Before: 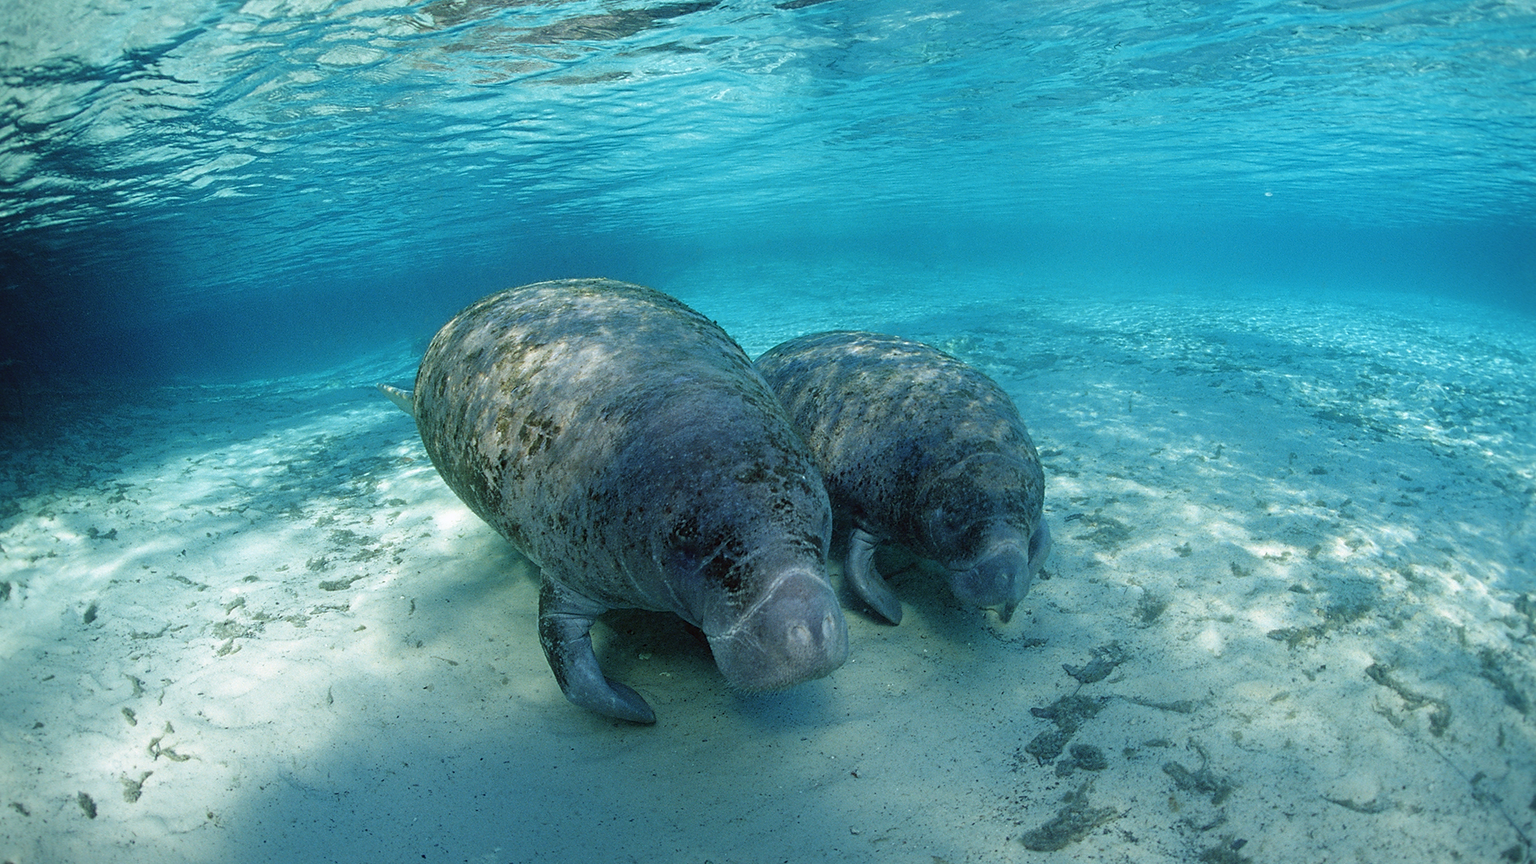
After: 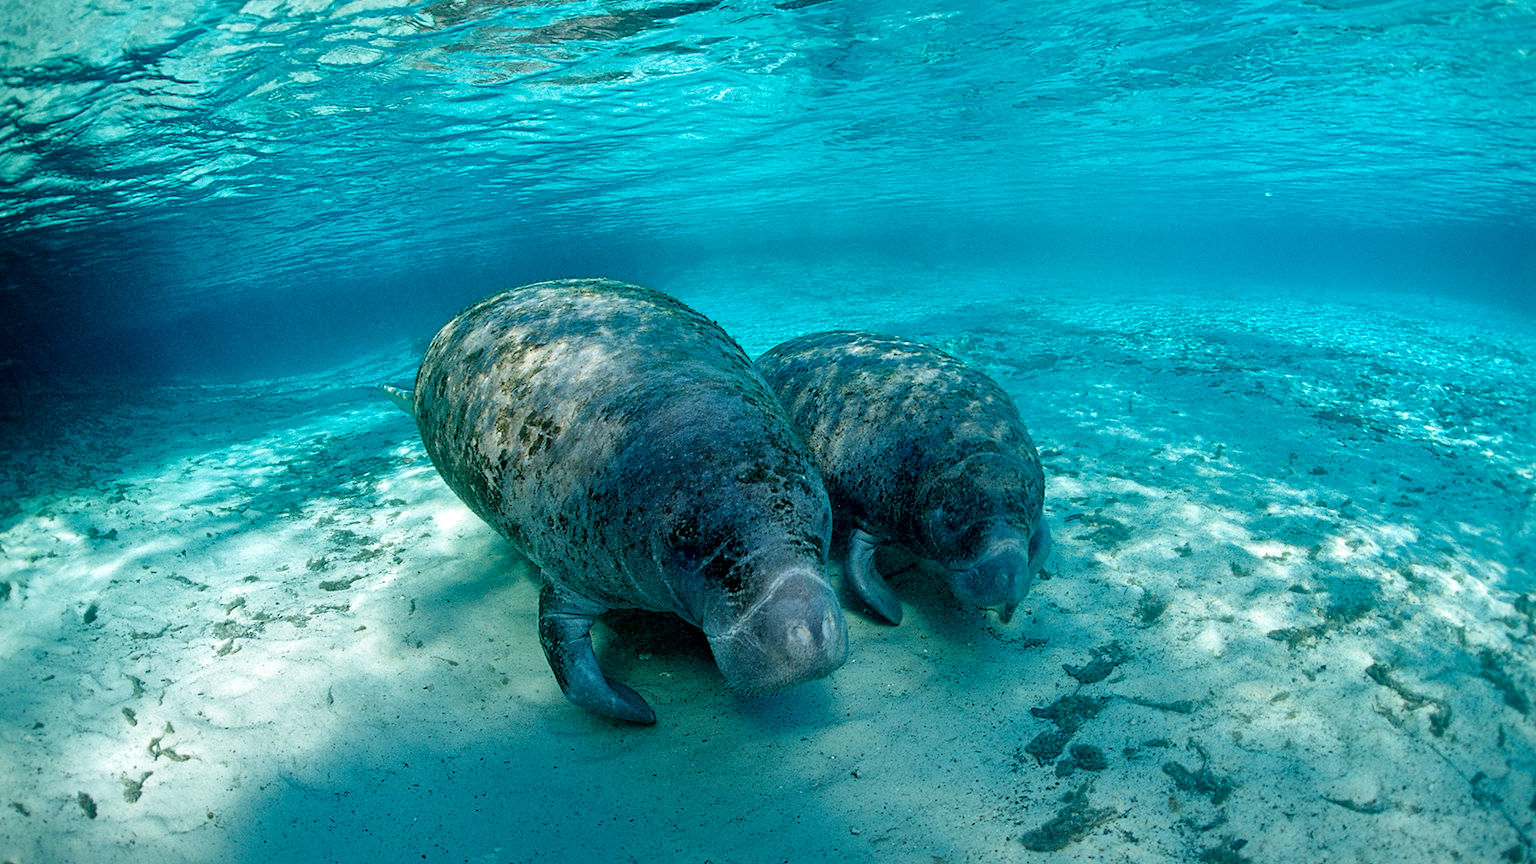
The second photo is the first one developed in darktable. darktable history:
local contrast: mode bilateral grid, contrast 19, coarseness 50, detail 147%, midtone range 0.2
